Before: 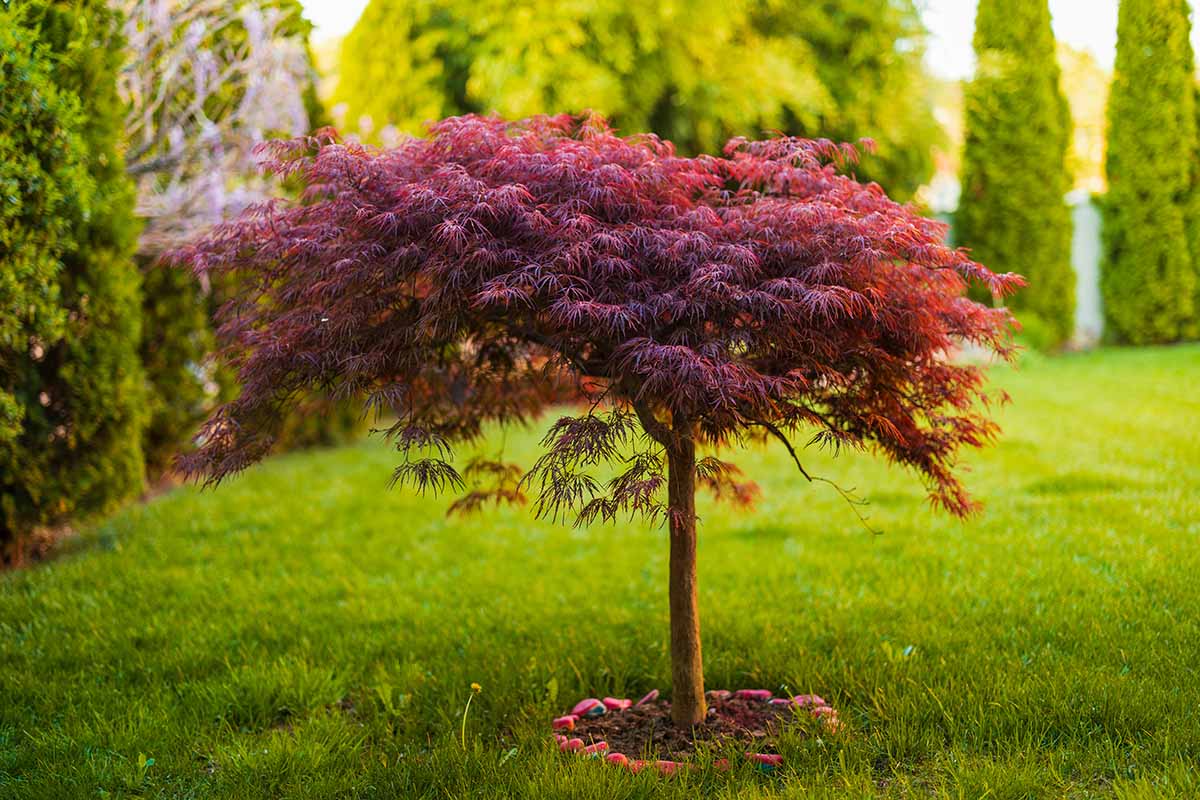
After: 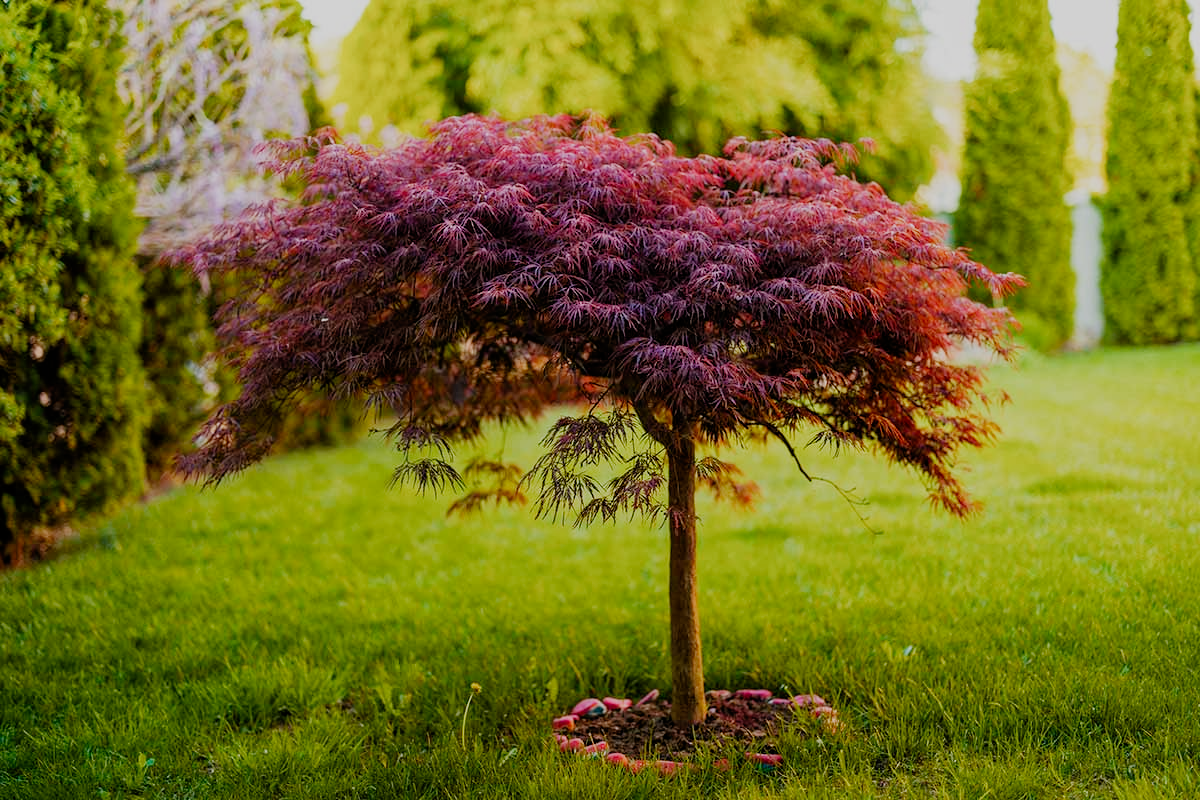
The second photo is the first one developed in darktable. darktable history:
filmic rgb: black relative exposure -7.65 EV, white relative exposure 4.56 EV, hardness 3.61, preserve chrominance no, color science v4 (2020), contrast in shadows soft, contrast in highlights soft
